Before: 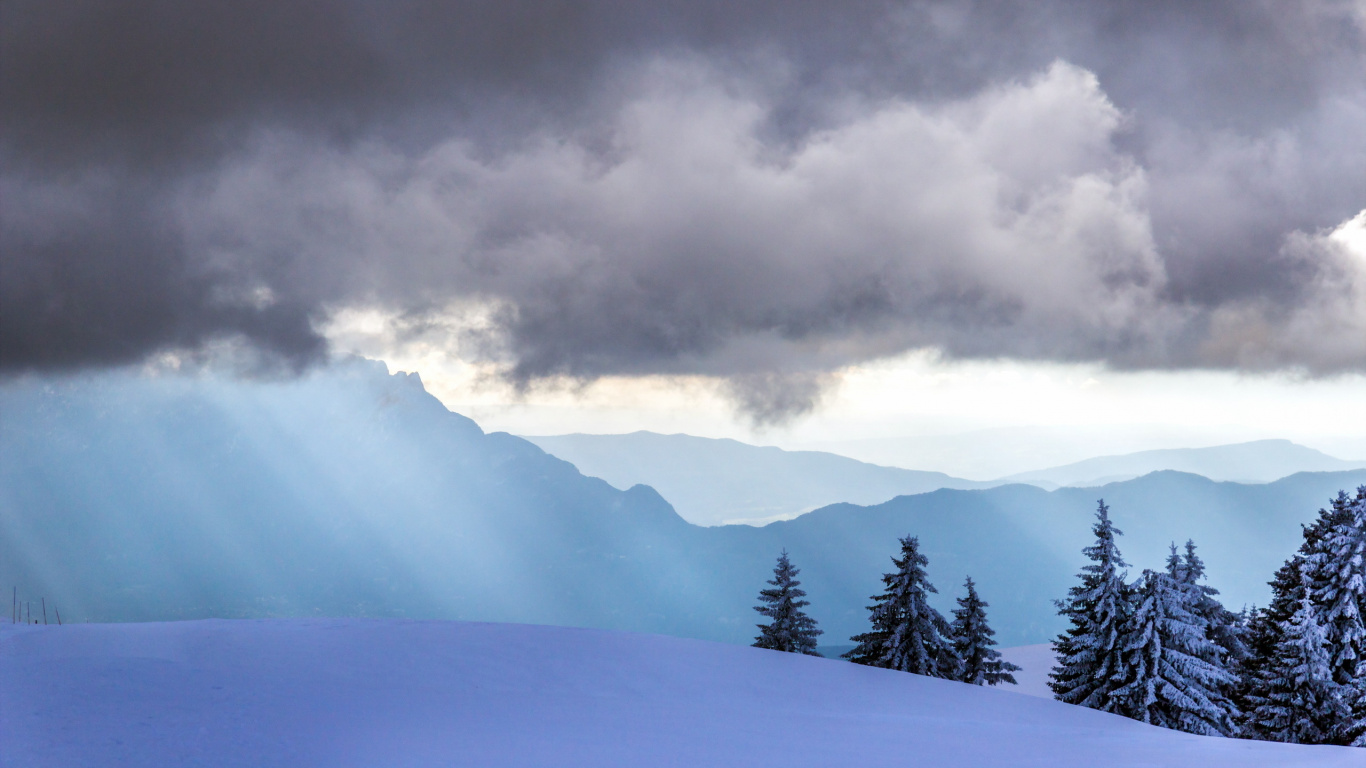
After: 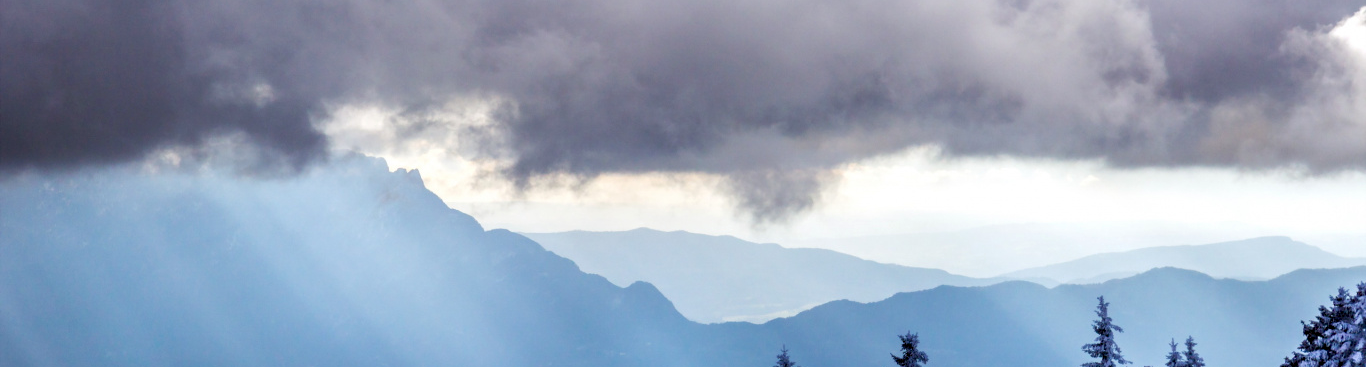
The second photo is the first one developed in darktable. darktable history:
crop and rotate: top 26.485%, bottom 25.677%
exposure: black level correction 0.01, exposure 0.008 EV, compensate highlight preservation false
color balance rgb: shadows lift › chroma 3.184%, shadows lift › hue 280.63°, perceptual saturation grading › global saturation 0.314%
